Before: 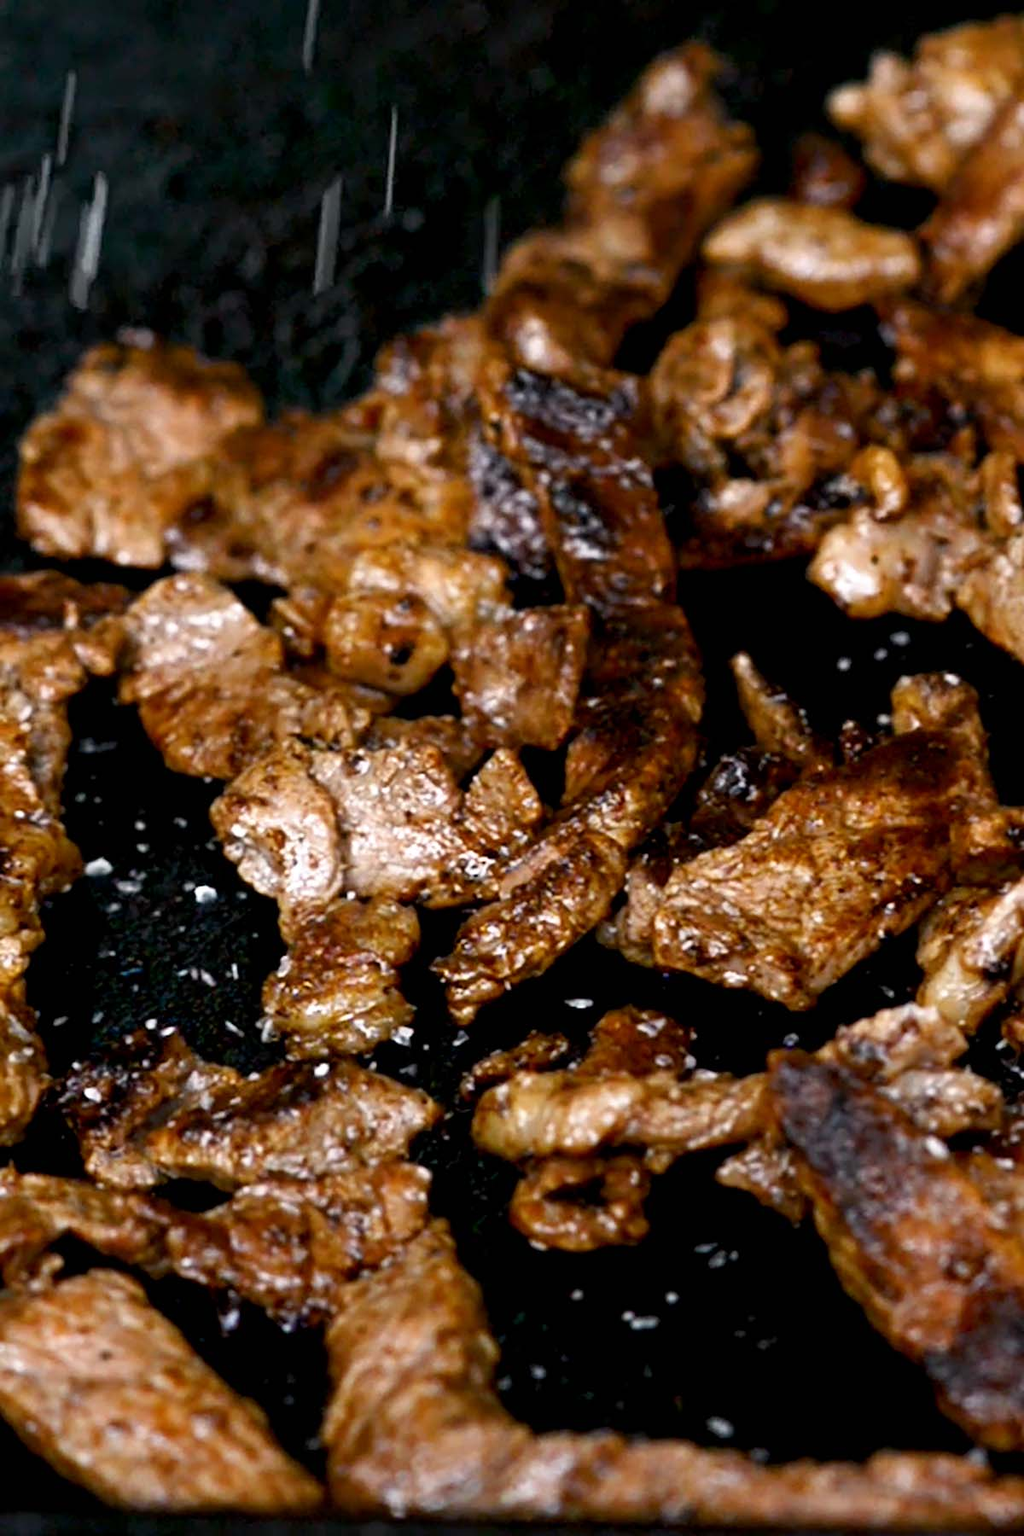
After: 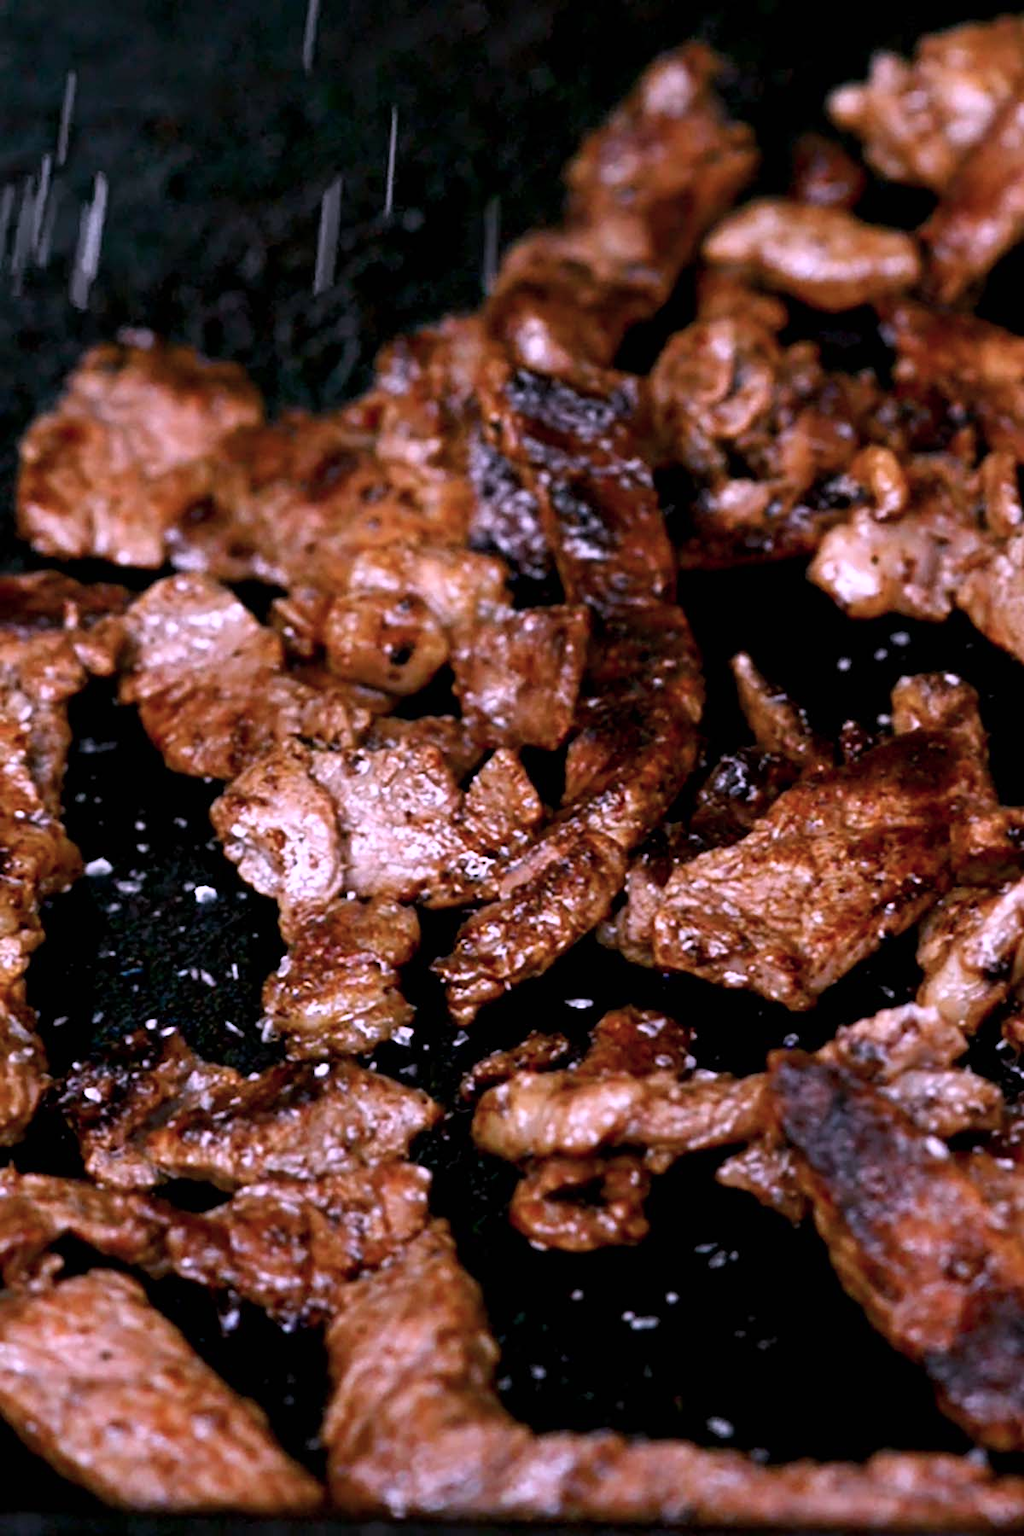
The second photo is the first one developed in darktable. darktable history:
color correction: highlights a* 15.12, highlights b* -24.62
